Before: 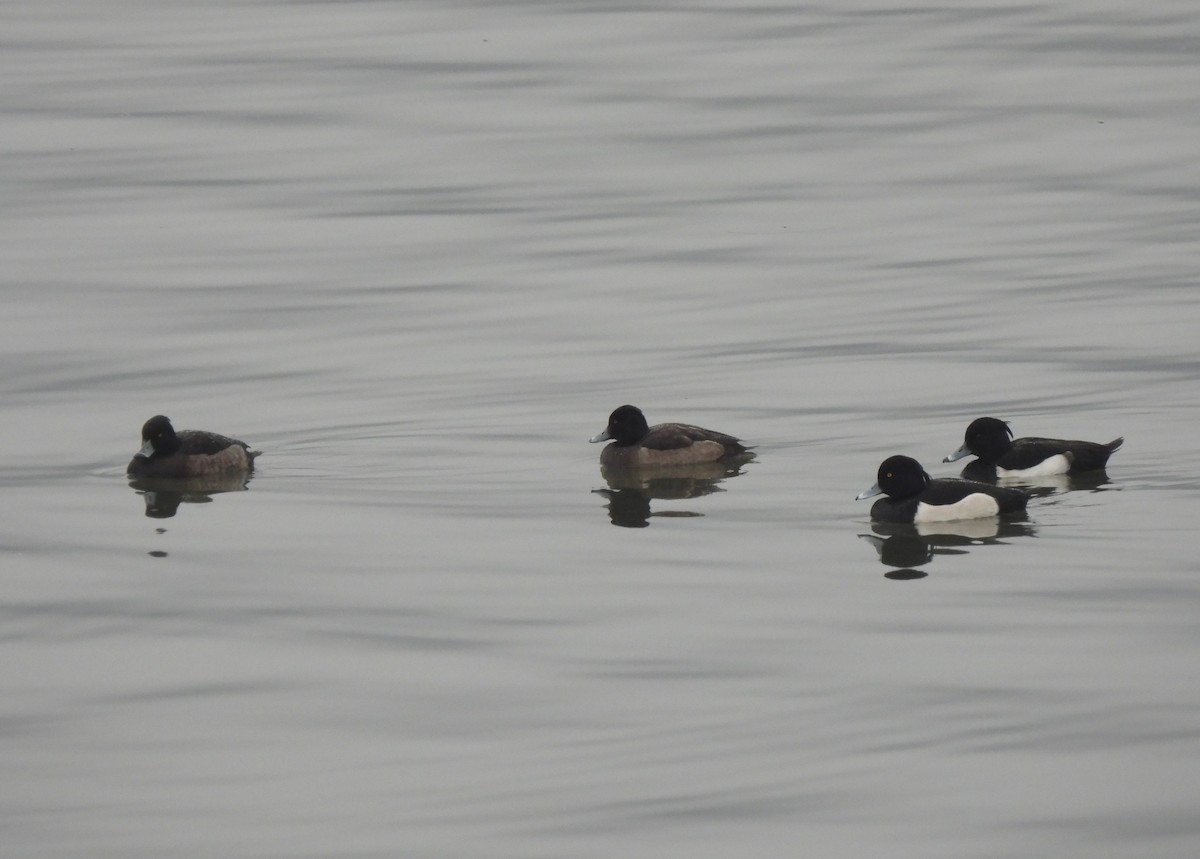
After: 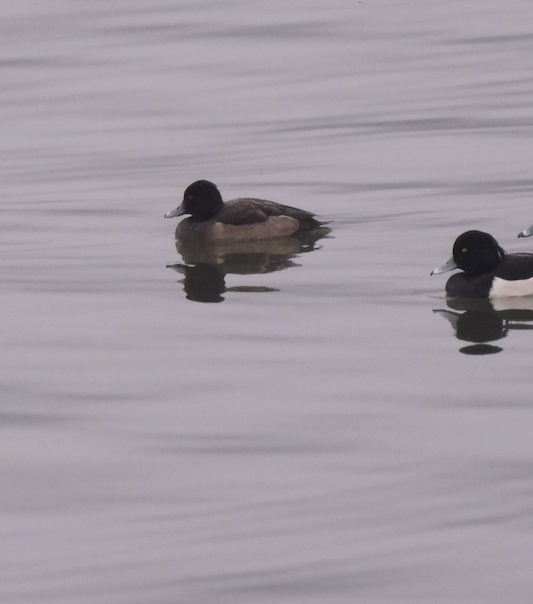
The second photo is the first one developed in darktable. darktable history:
crop: left 35.432%, top 26.233%, right 20.145%, bottom 3.432%
white balance: red 1.05, blue 1.072
